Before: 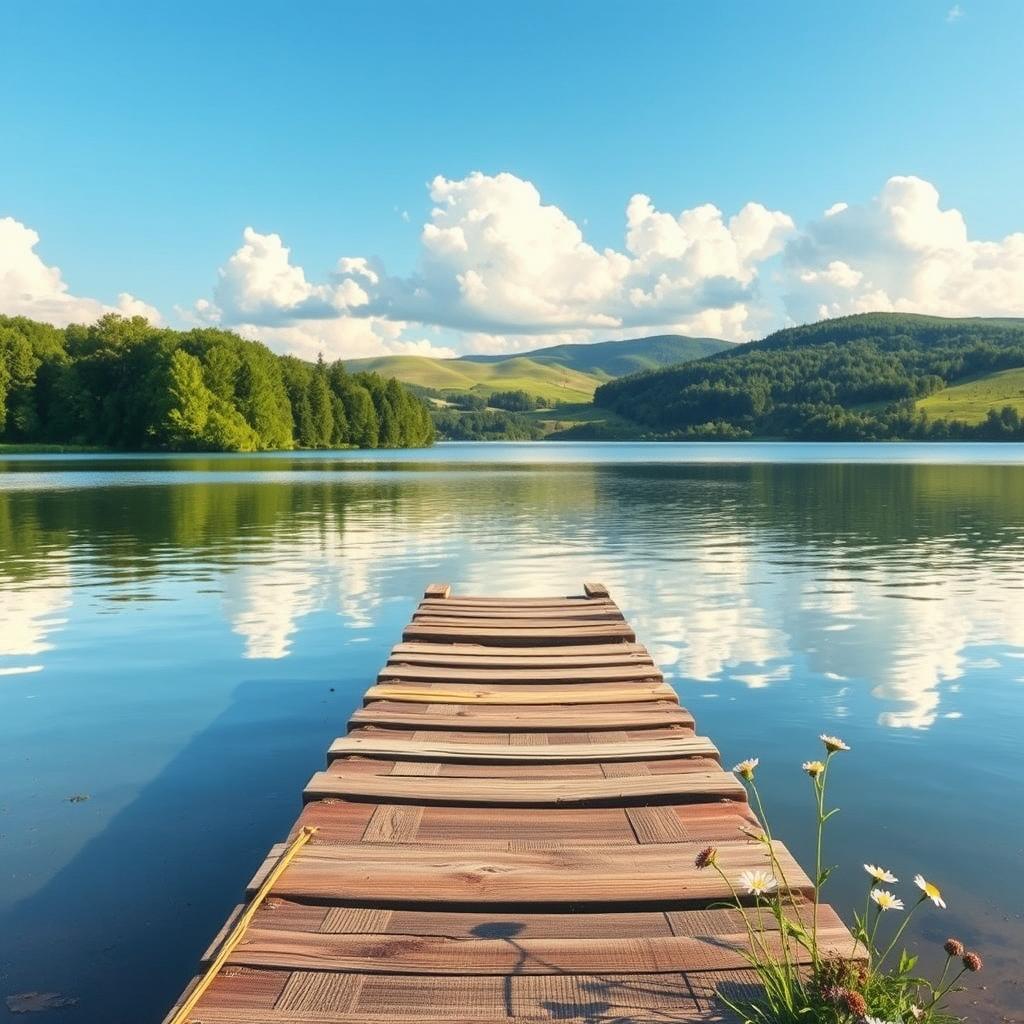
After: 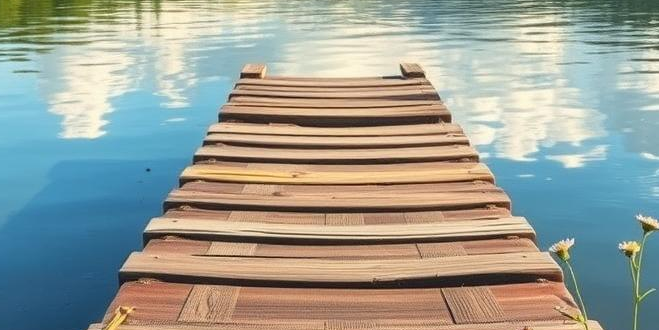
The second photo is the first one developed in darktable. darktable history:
crop: left 18.031%, top 50.807%, right 17.603%, bottom 16.931%
